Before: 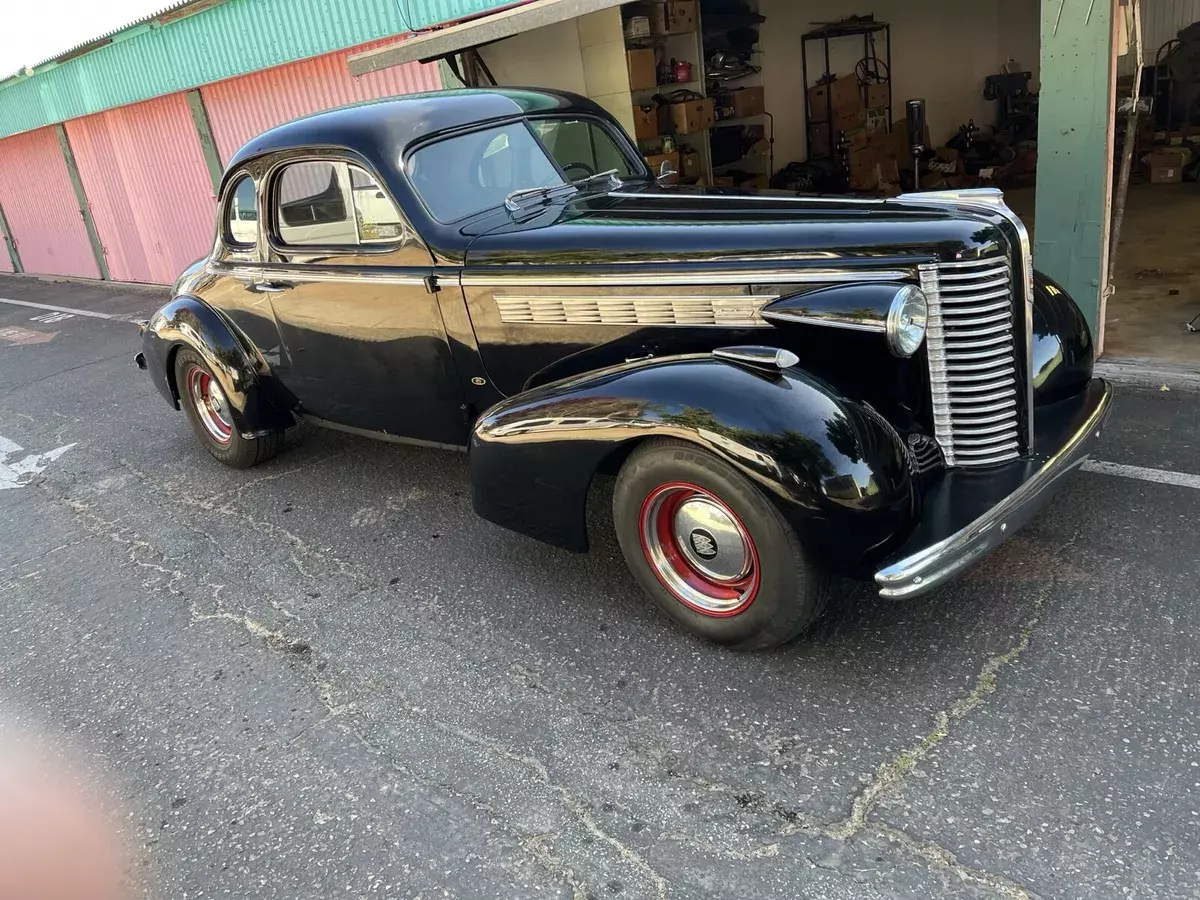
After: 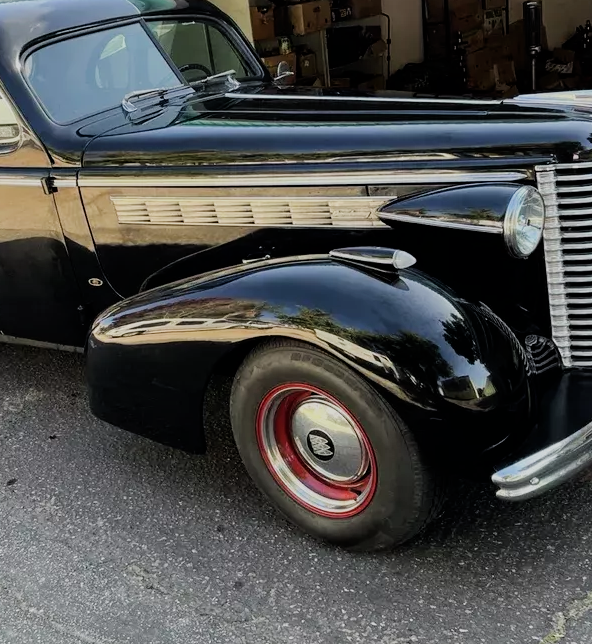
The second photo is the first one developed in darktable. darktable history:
filmic rgb: black relative exposure -7.65 EV, white relative exposure 4.56 EV, hardness 3.61, contrast 1.058
crop: left 31.938%, top 11.007%, right 18.71%, bottom 17.372%
